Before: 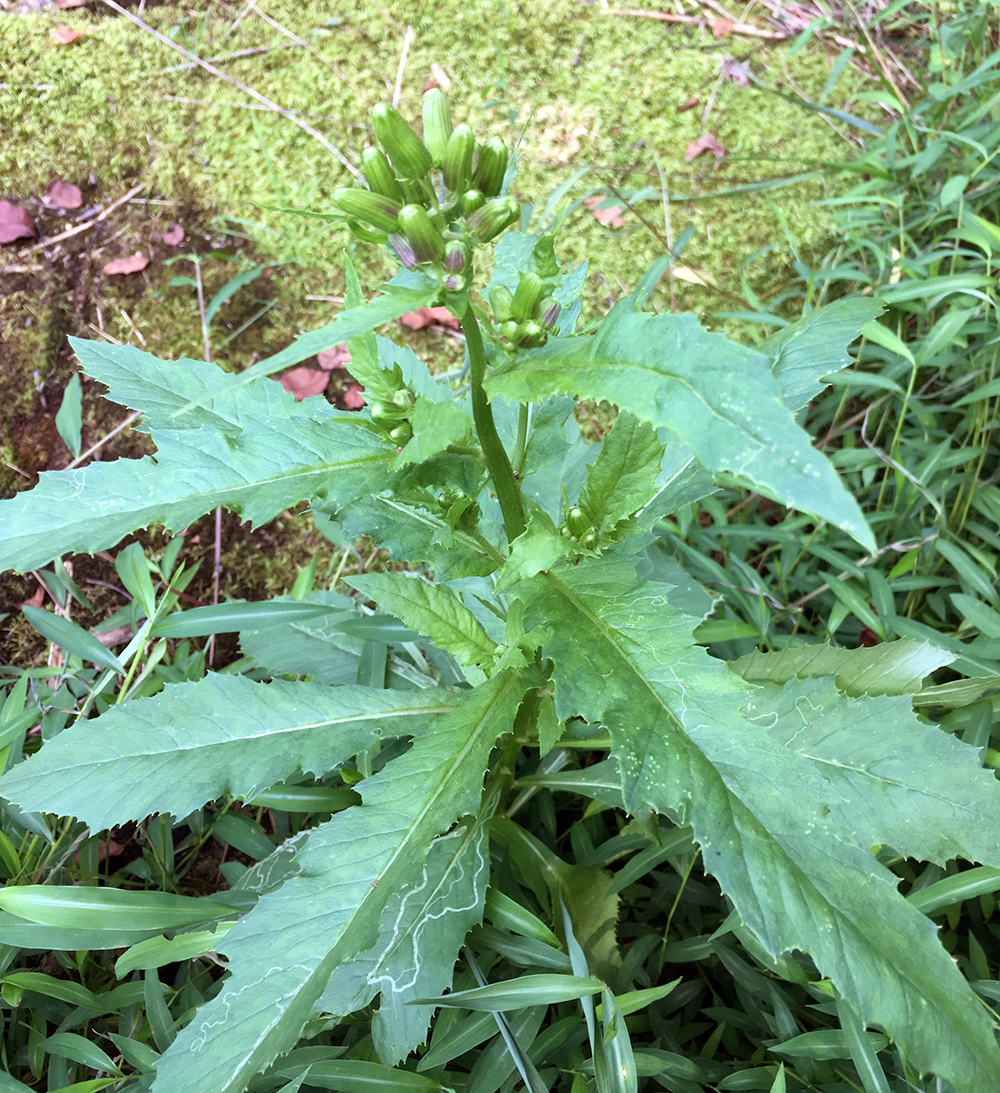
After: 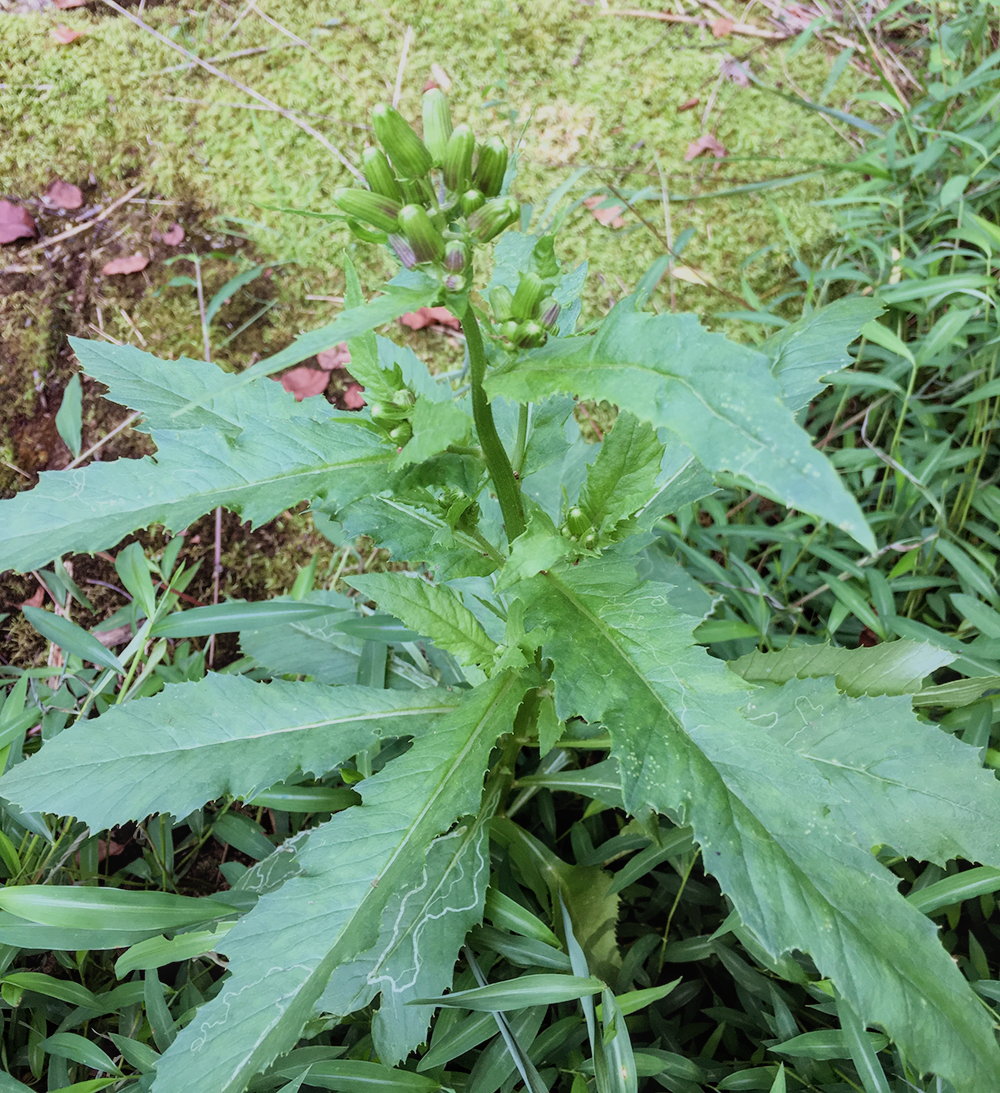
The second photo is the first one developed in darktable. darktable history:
local contrast: detail 110%
filmic rgb: black relative exposure -8.03 EV, white relative exposure 4.05 EV, threshold -0.305 EV, transition 3.19 EV, structure ↔ texture 99.2%, hardness 4.11, enable highlight reconstruction true
